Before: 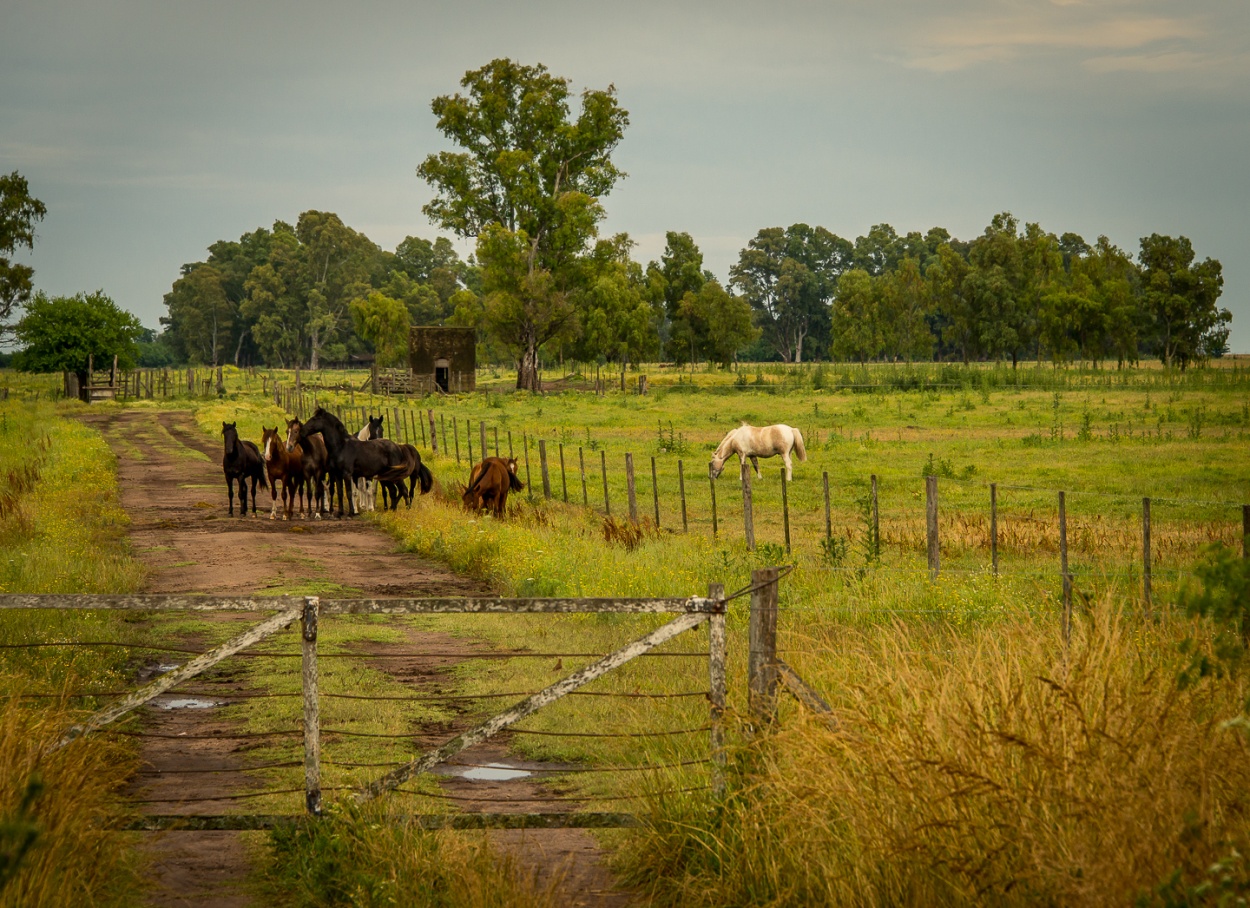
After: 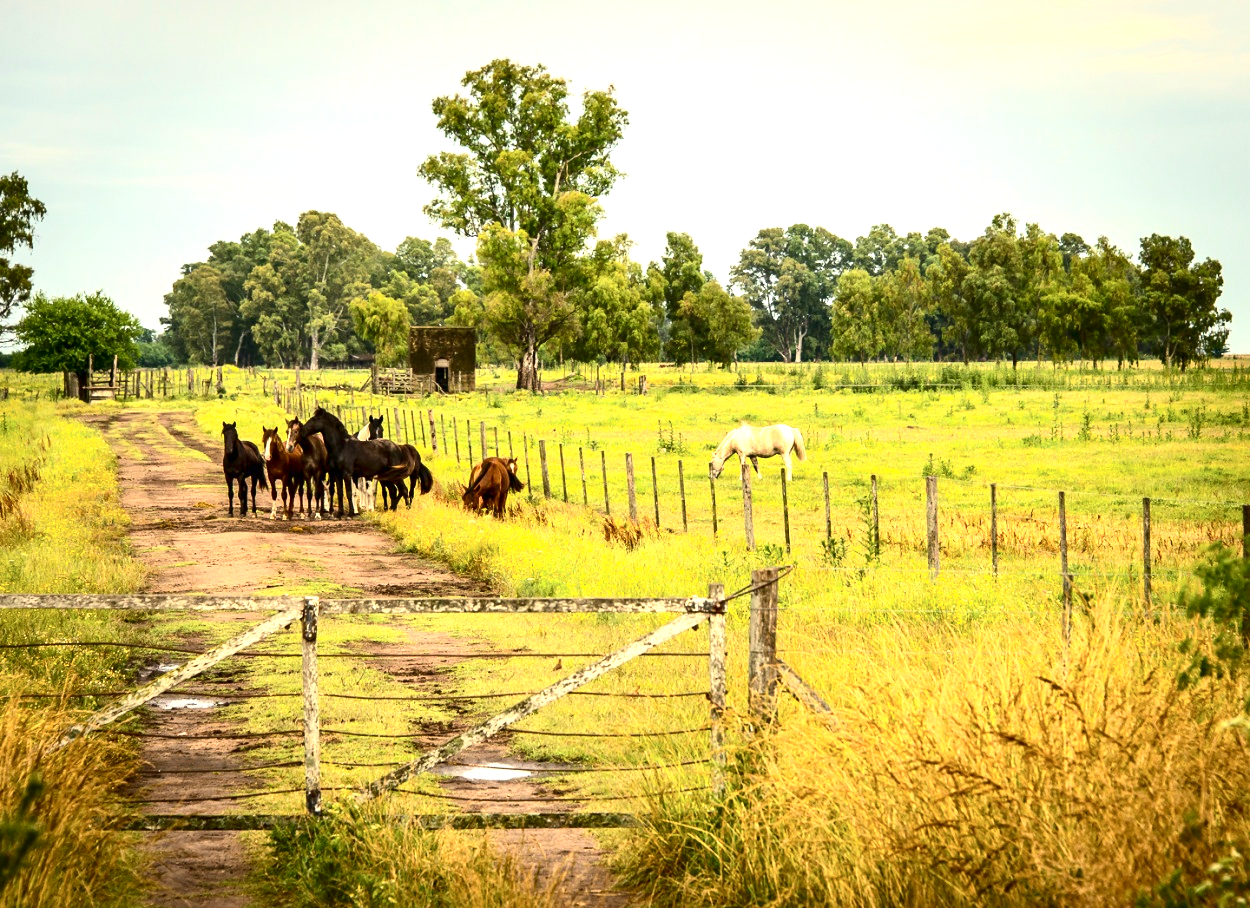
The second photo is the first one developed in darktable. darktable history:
contrast brightness saturation: contrast 0.291
tone equalizer: edges refinement/feathering 500, mask exposure compensation -1.57 EV, preserve details no
exposure: black level correction 0, exposure 1.521 EV, compensate highlight preservation false
